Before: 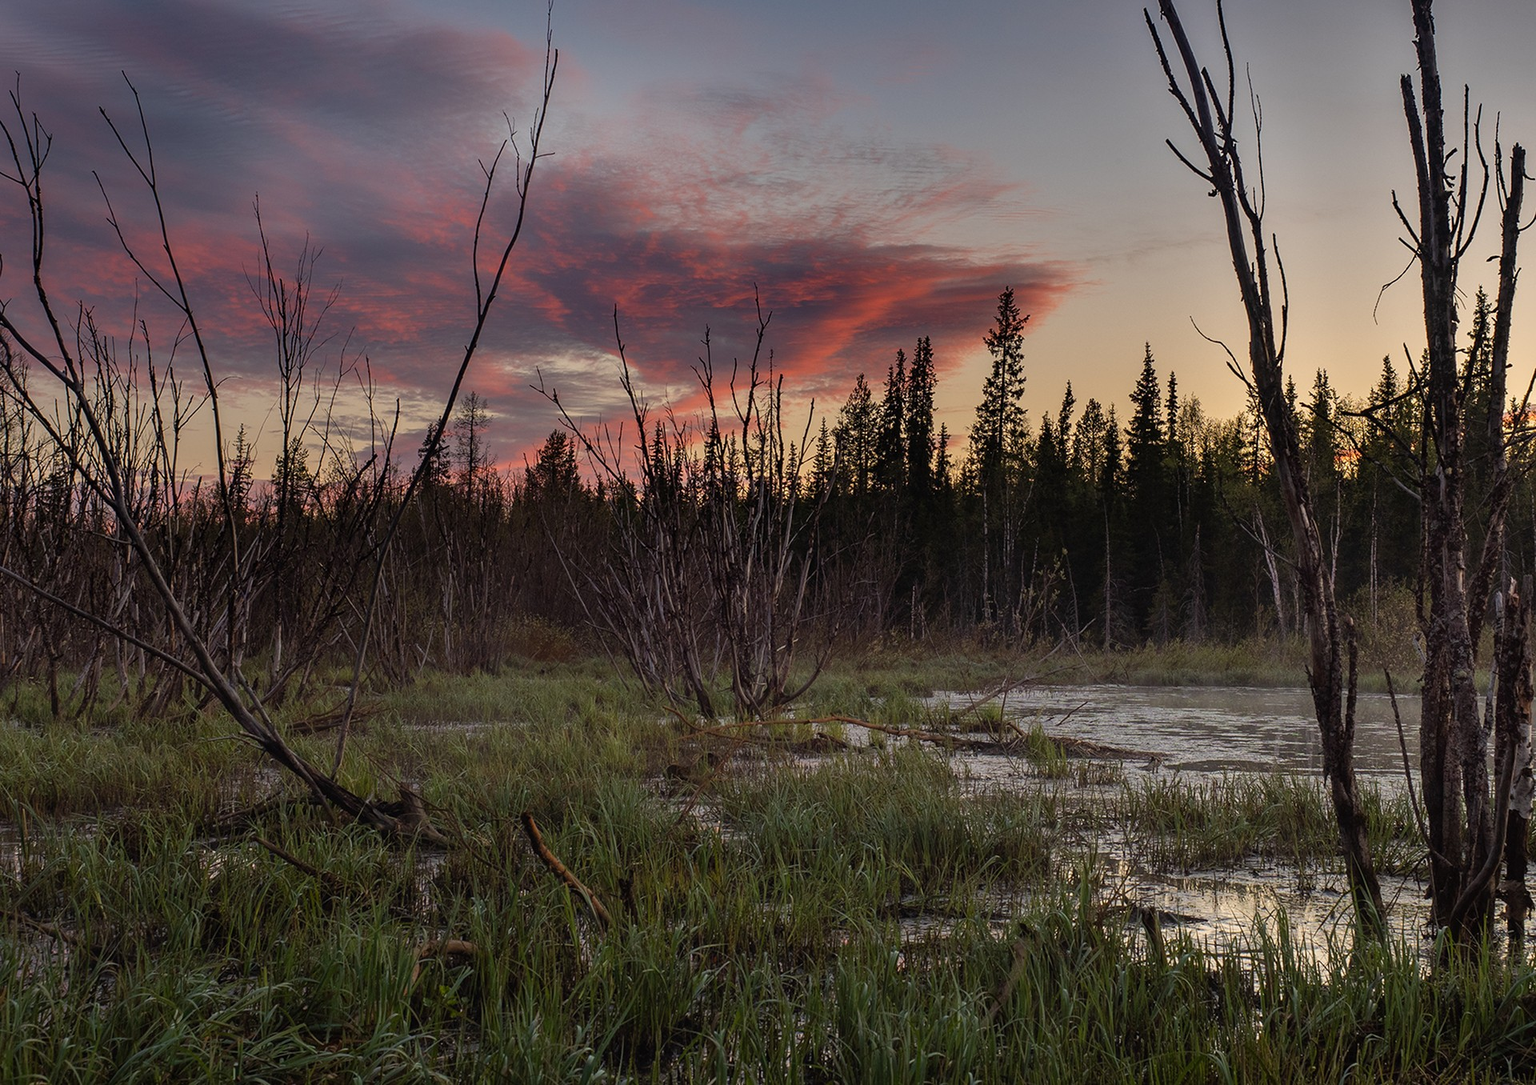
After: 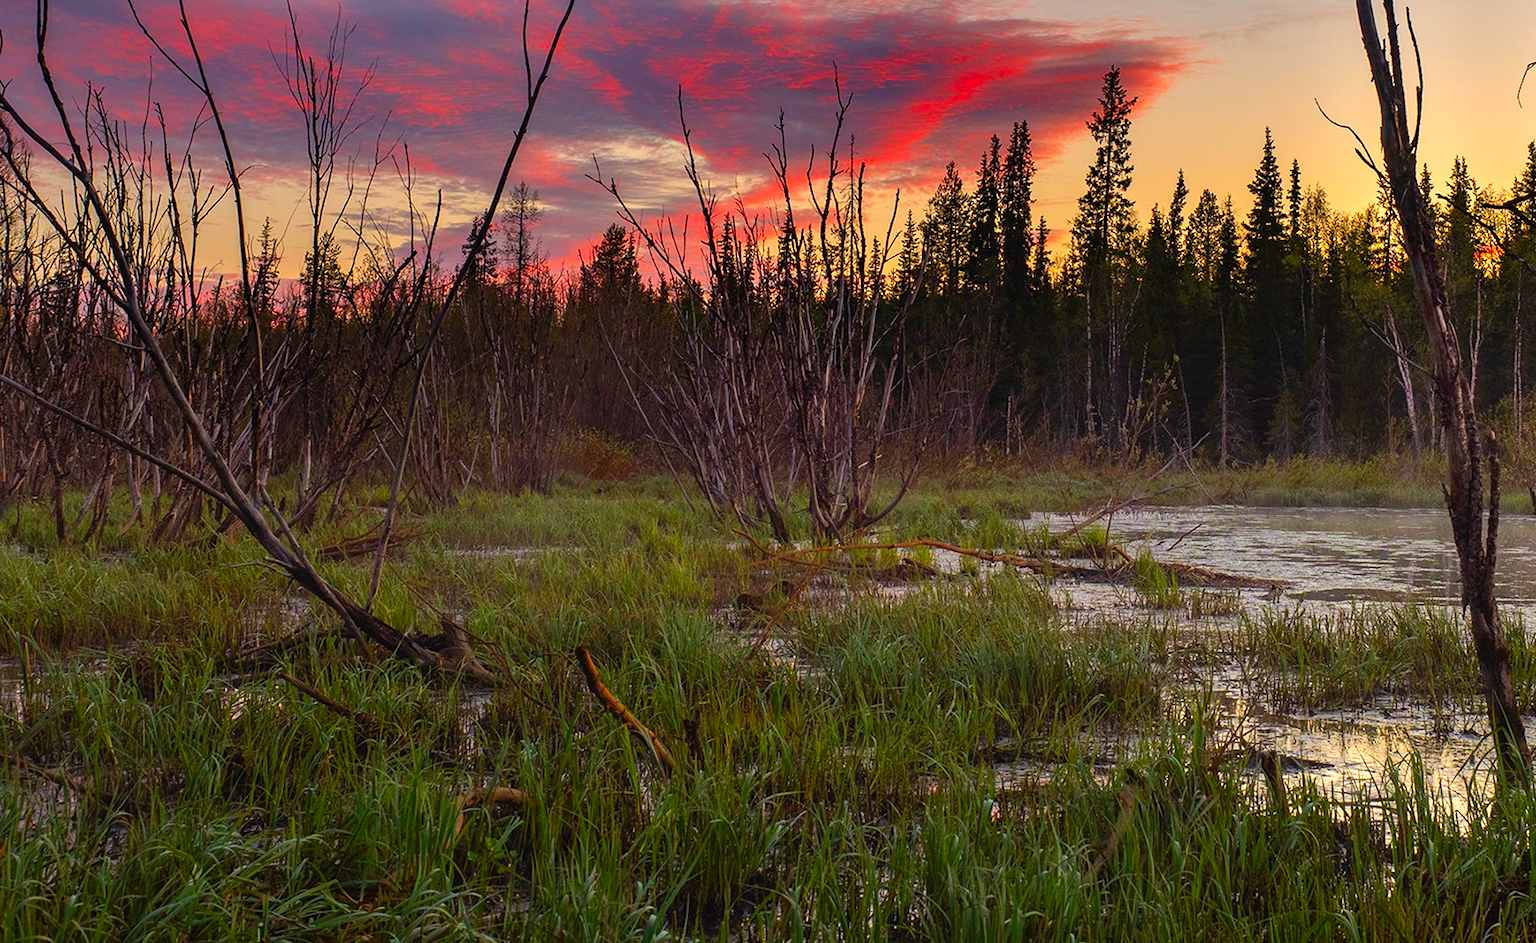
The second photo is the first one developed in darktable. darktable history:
exposure: black level correction 0, exposure 0.499 EV, compensate exposure bias true, compensate highlight preservation false
crop: top 21.002%, right 9.469%, bottom 0.218%
color correction: highlights b* 0.016, saturation 1.76
